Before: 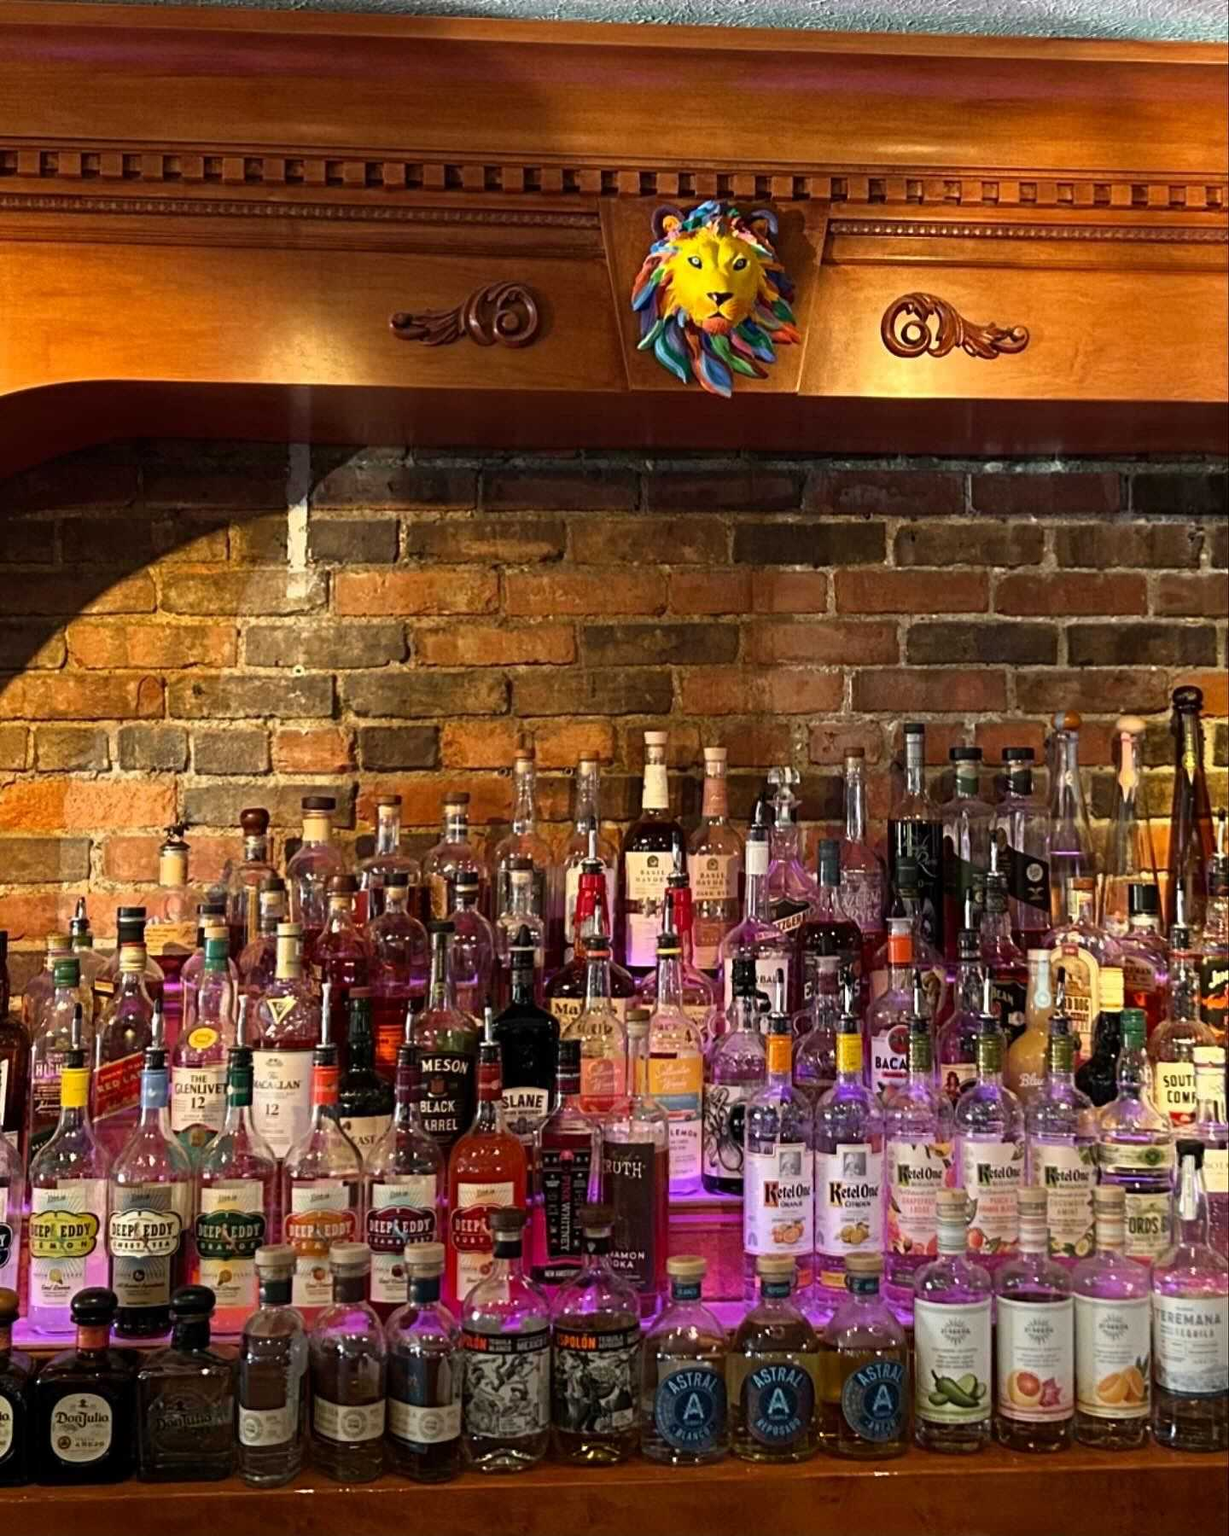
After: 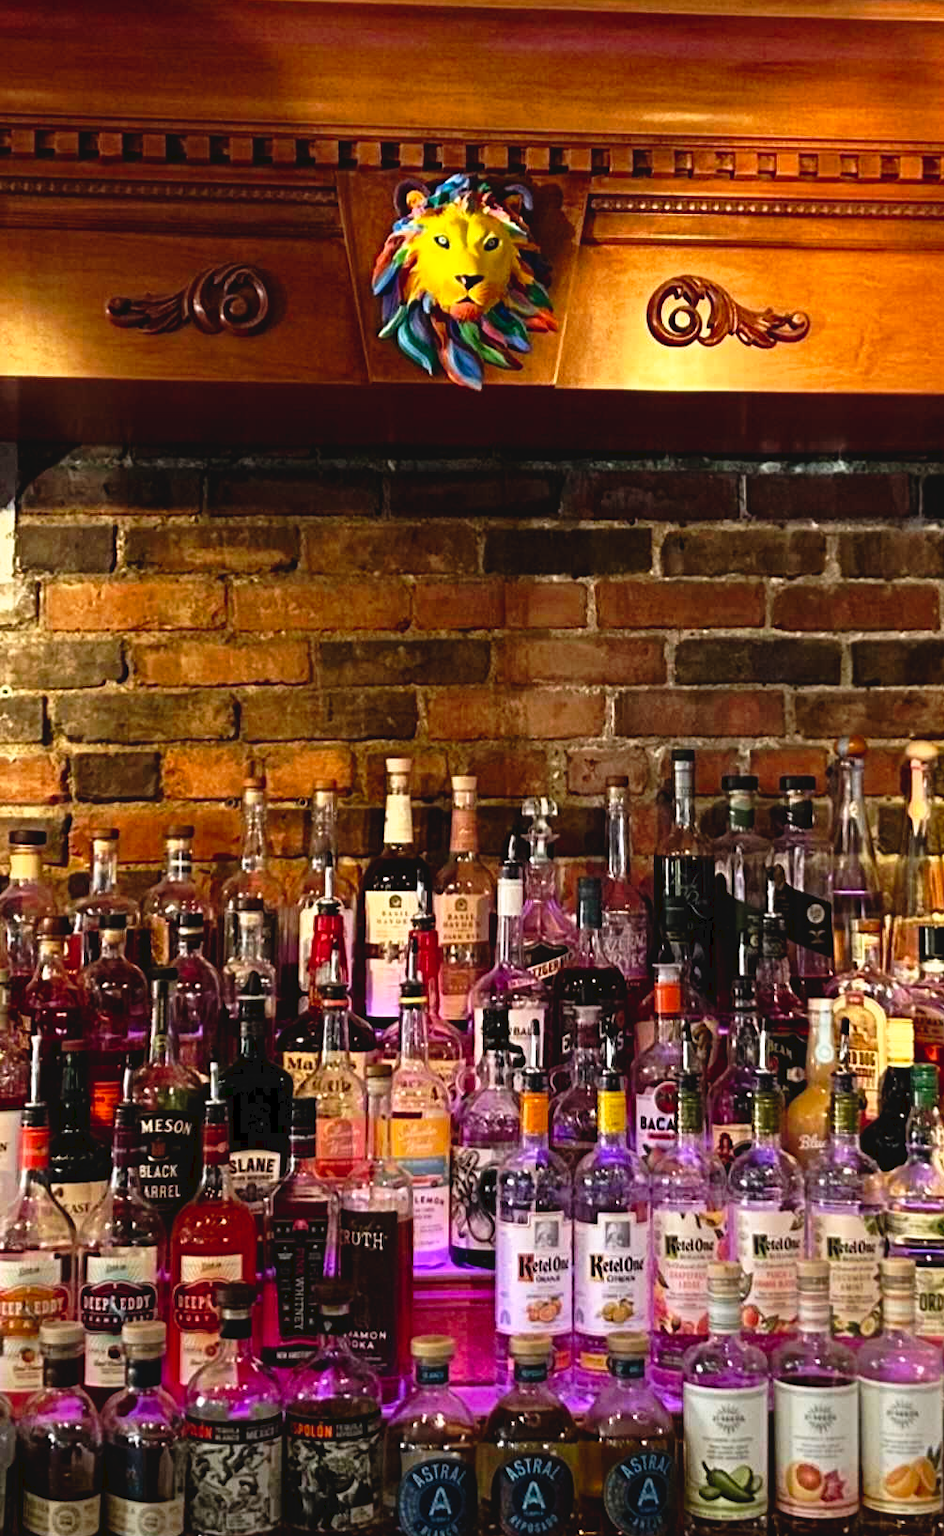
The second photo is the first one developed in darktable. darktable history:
exposure: compensate highlight preservation false
crop and rotate: left 23.891%, top 2.794%, right 6.31%, bottom 6.355%
tone curve: curves: ch0 [(0, 0) (0.003, 0.047) (0.011, 0.047) (0.025, 0.047) (0.044, 0.049) (0.069, 0.051) (0.1, 0.062) (0.136, 0.086) (0.177, 0.125) (0.224, 0.178) (0.277, 0.246) (0.335, 0.324) (0.399, 0.407) (0.468, 0.48) (0.543, 0.57) (0.623, 0.675) (0.709, 0.772) (0.801, 0.876) (0.898, 0.963) (1, 1)], preserve colors none
